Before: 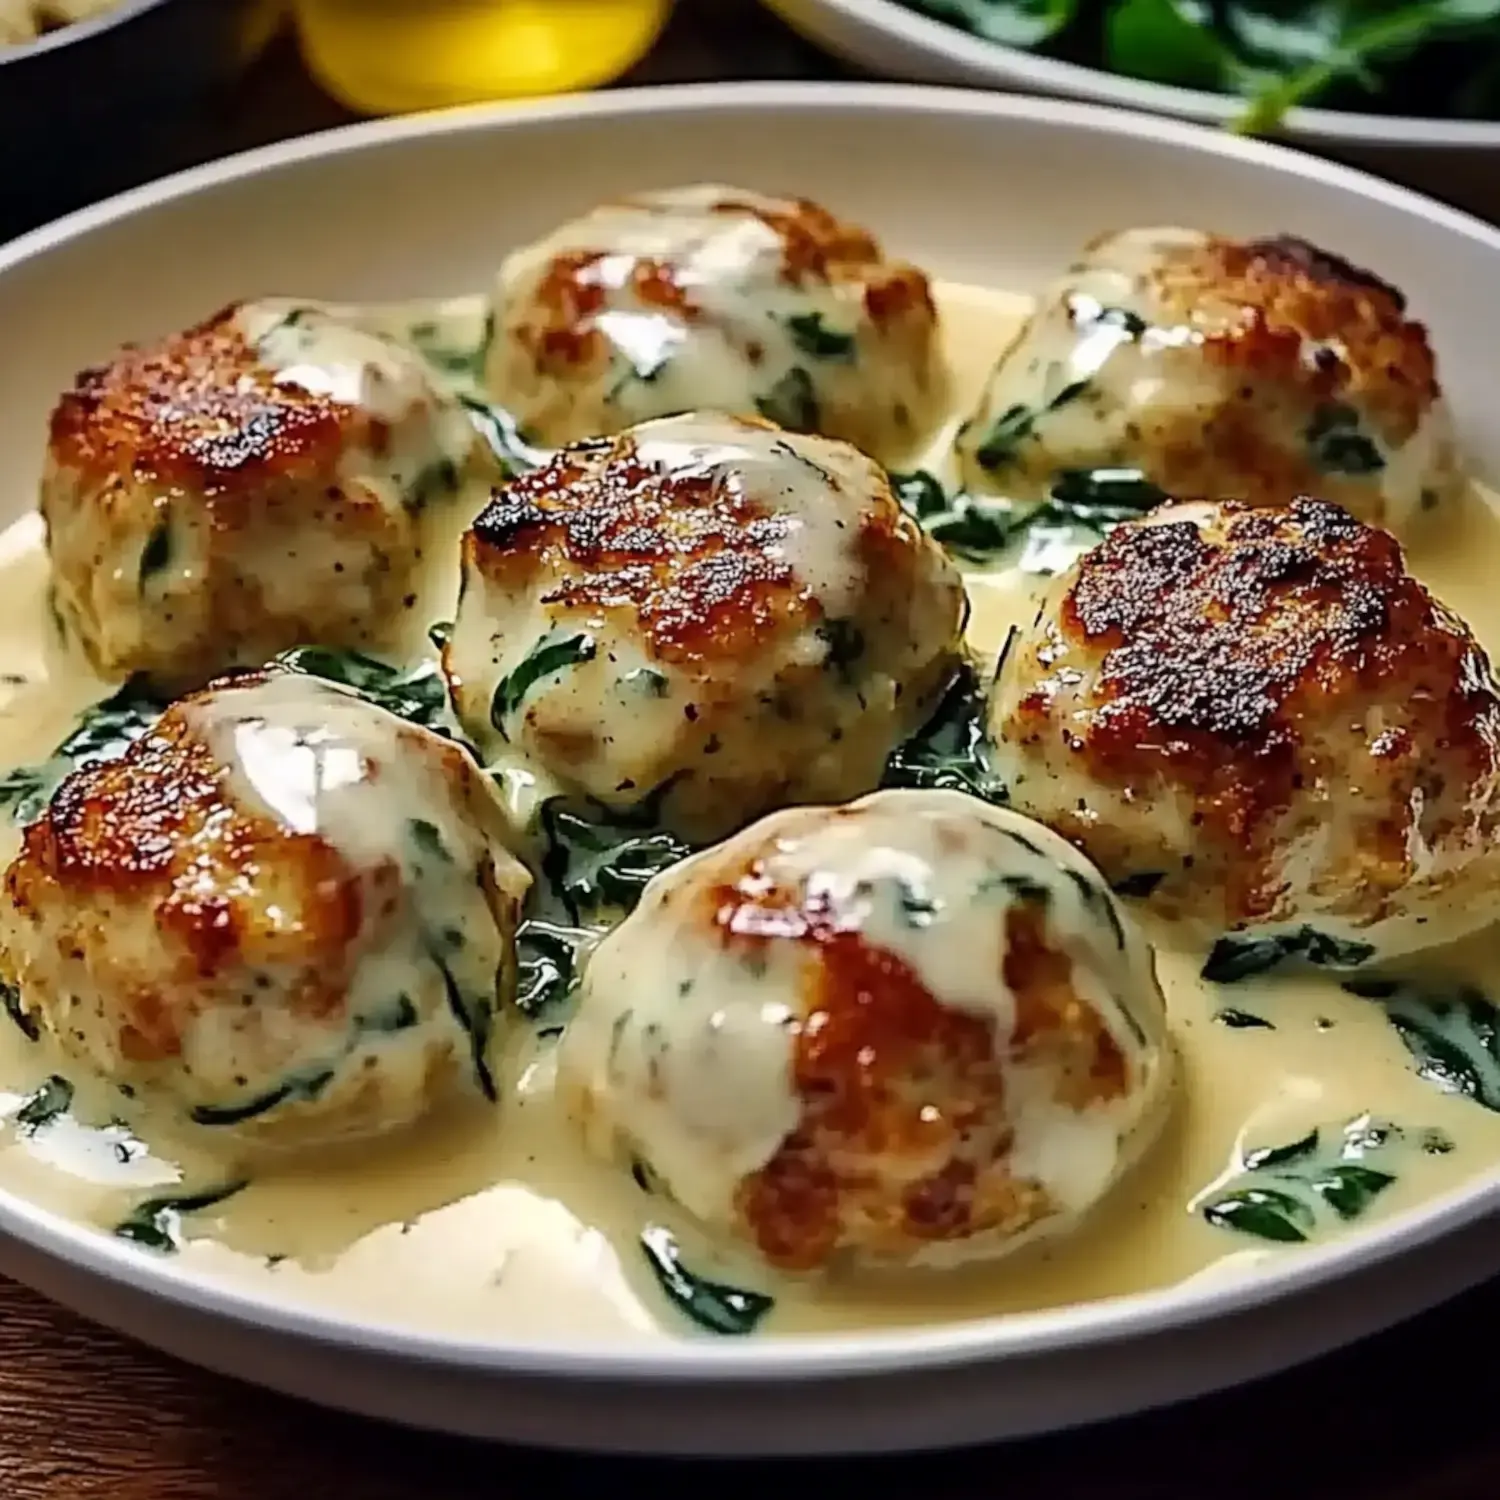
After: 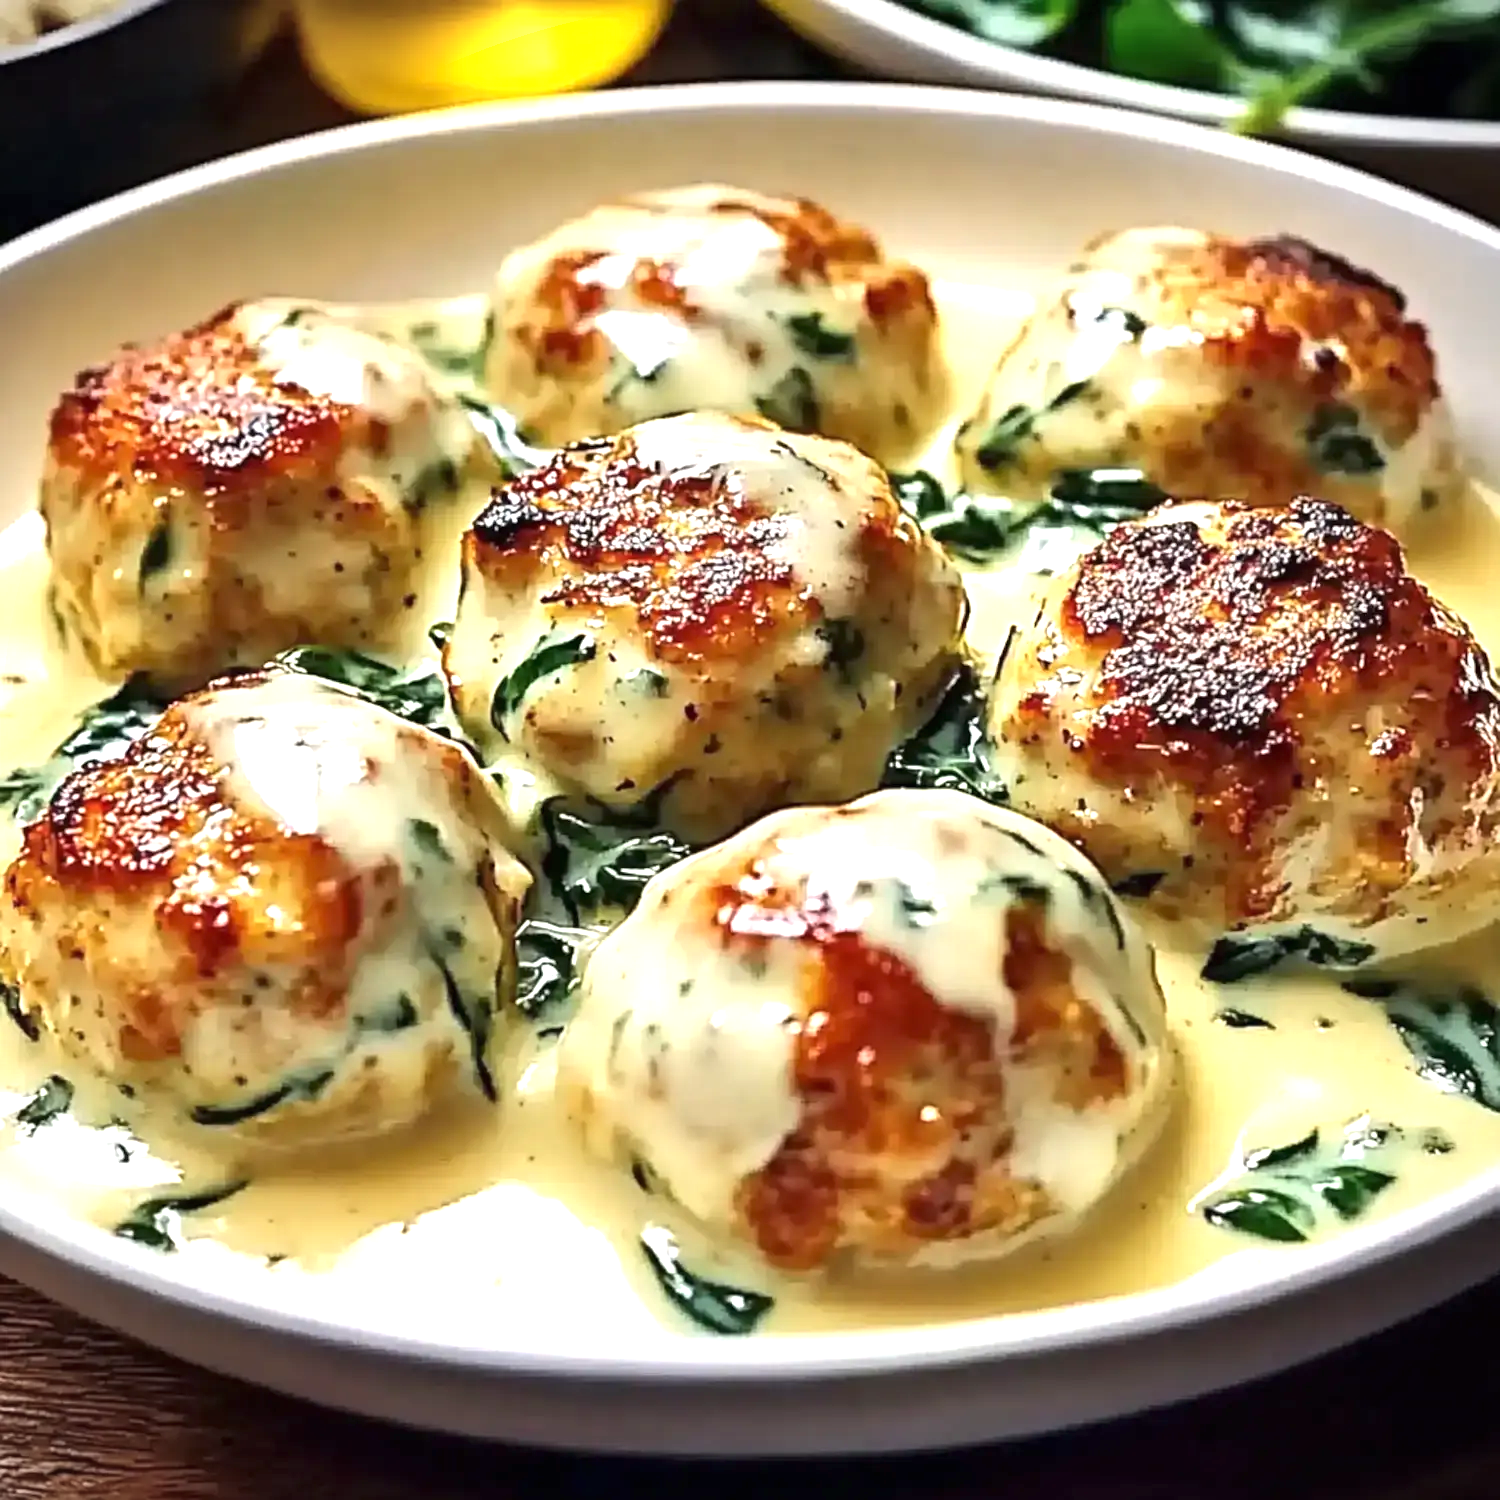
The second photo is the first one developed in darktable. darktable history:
exposure: black level correction 0, exposure 1.1 EV, compensate highlight preservation false
vignetting: fall-off start 100%, fall-off radius 64.94%, automatic ratio true, unbound false
